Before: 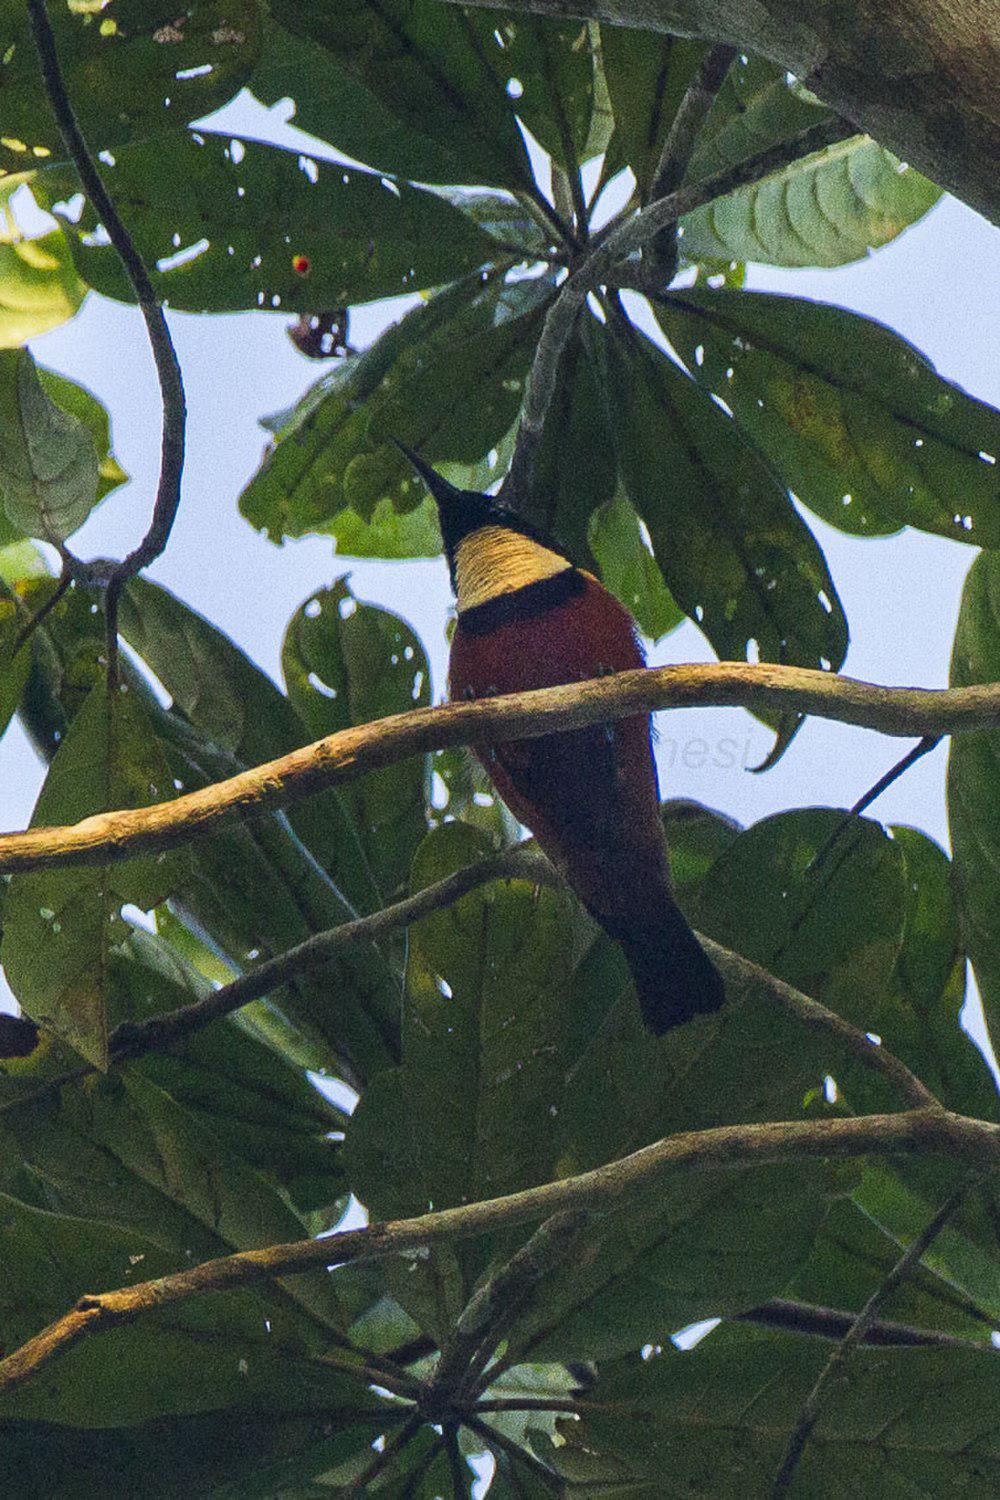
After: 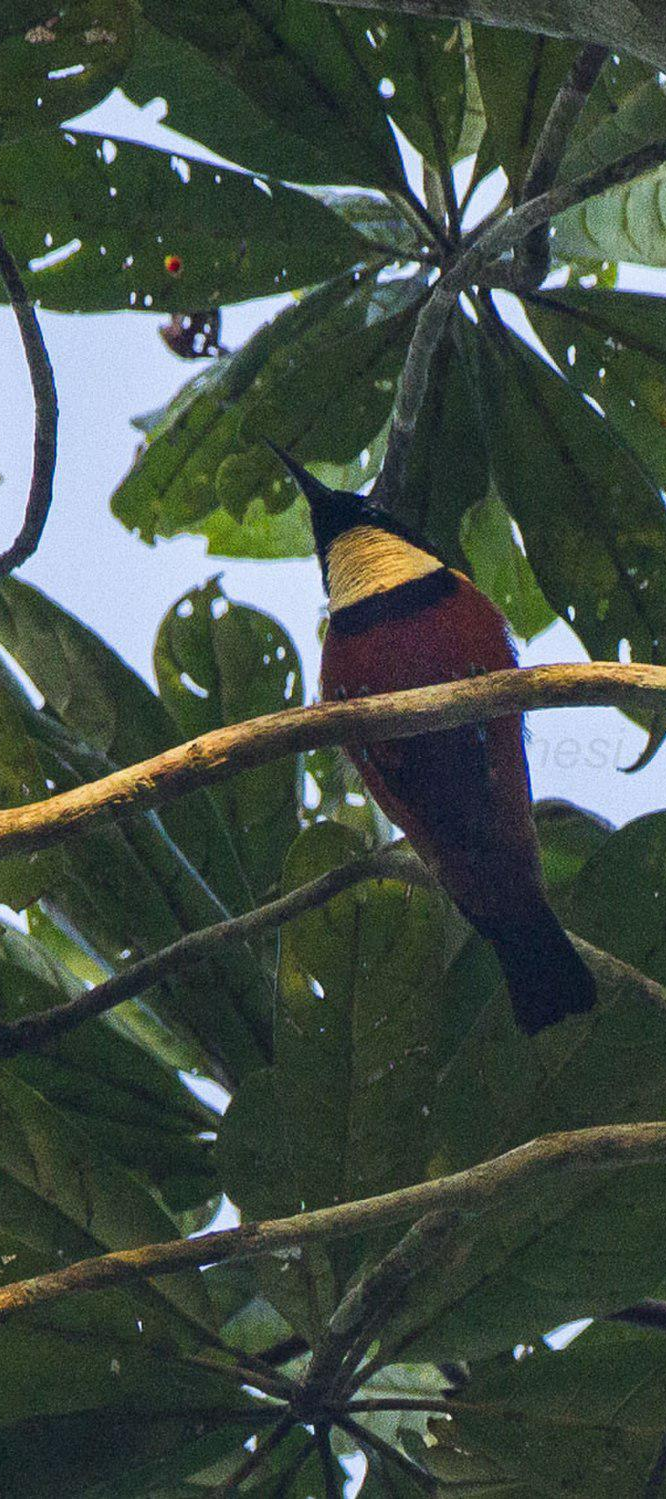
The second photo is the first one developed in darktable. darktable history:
crop and rotate: left 12.818%, right 20.568%
